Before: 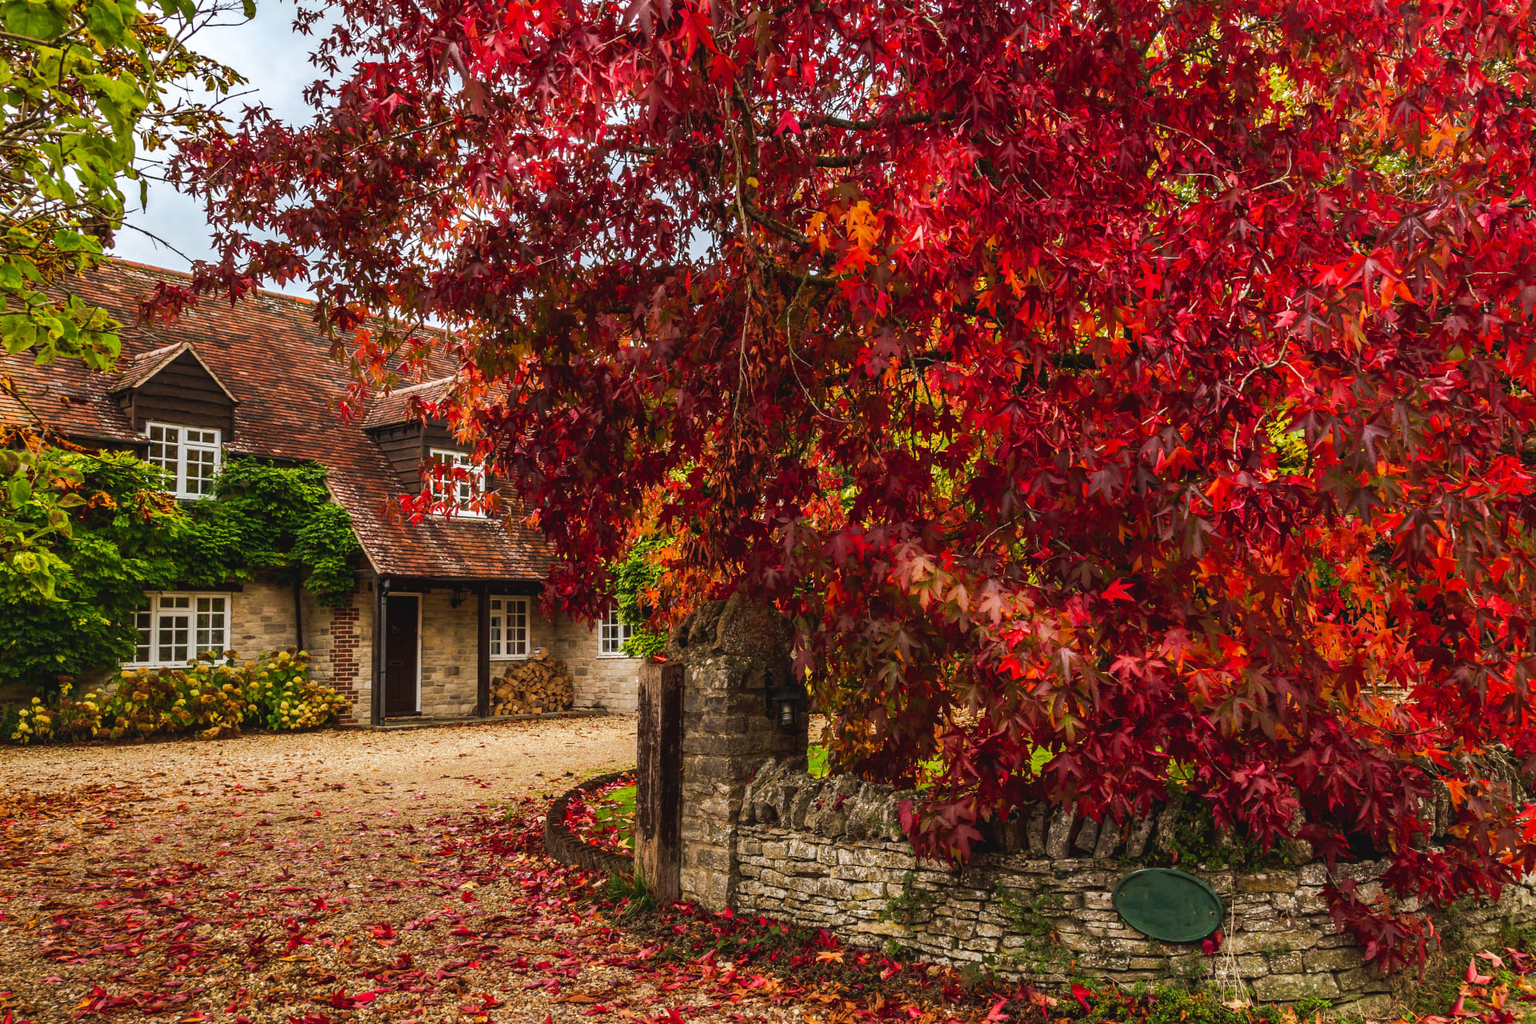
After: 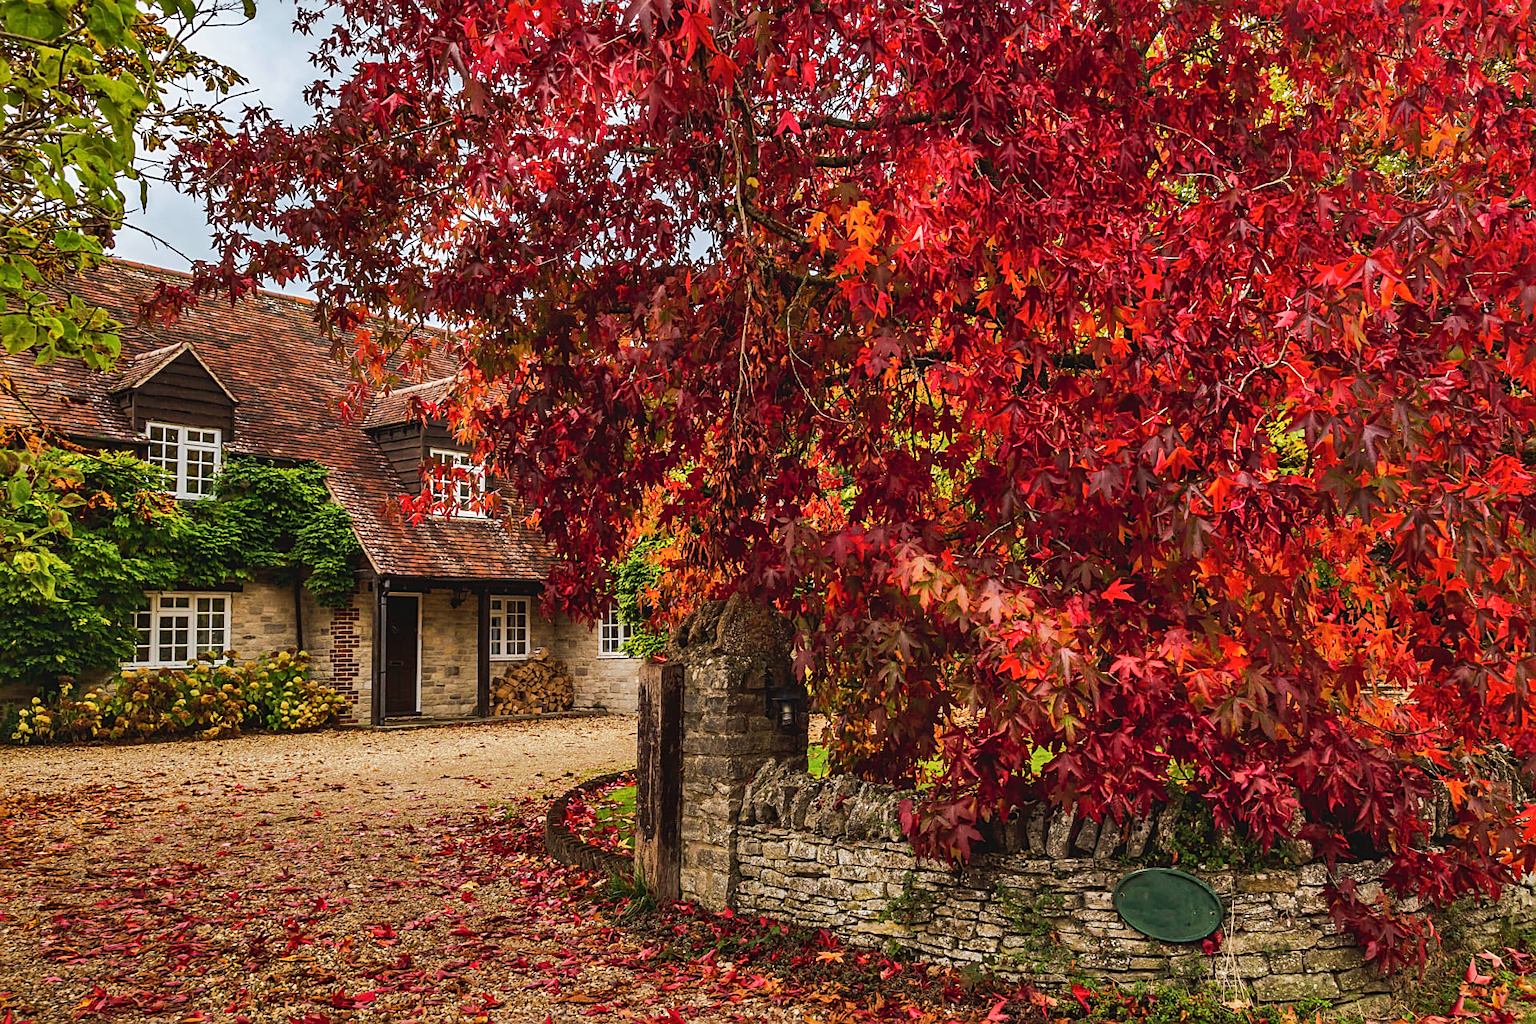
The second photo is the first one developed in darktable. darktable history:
sharpen: on, module defaults
exposure: exposure -0.158 EV, compensate highlight preservation false
shadows and highlights: low approximation 0.01, soften with gaussian
